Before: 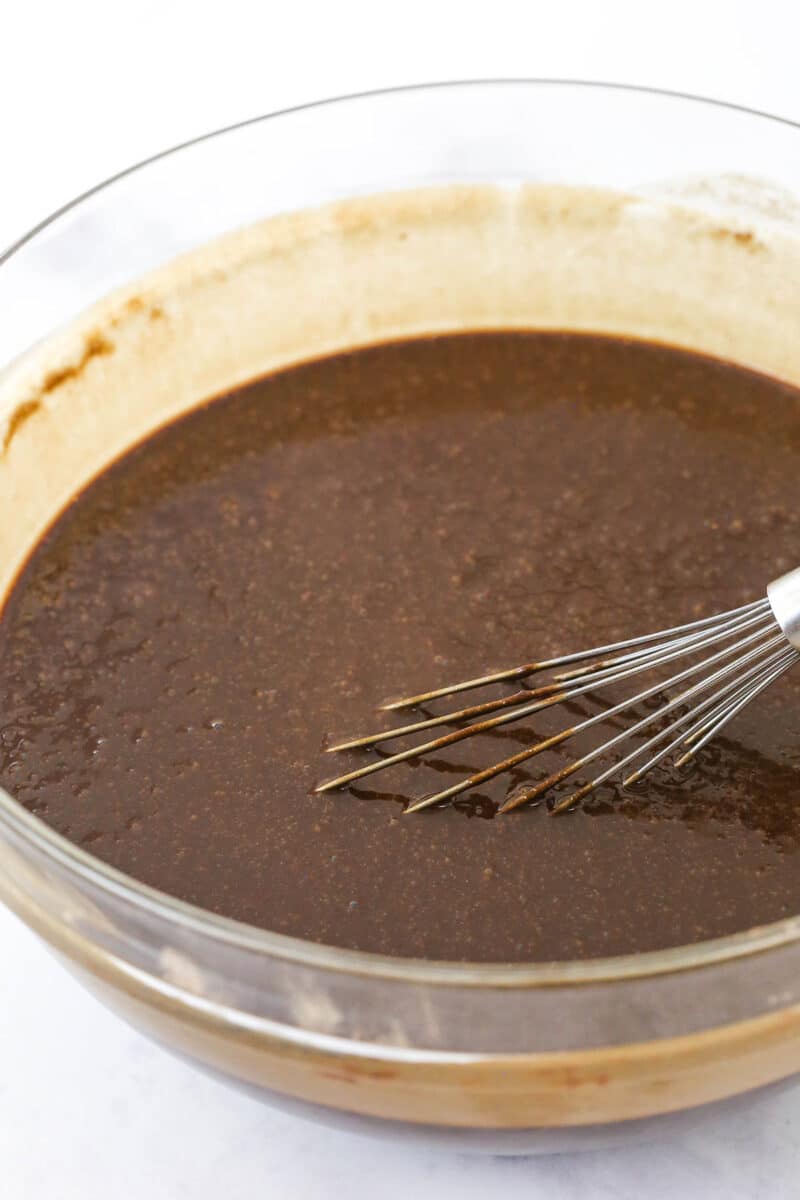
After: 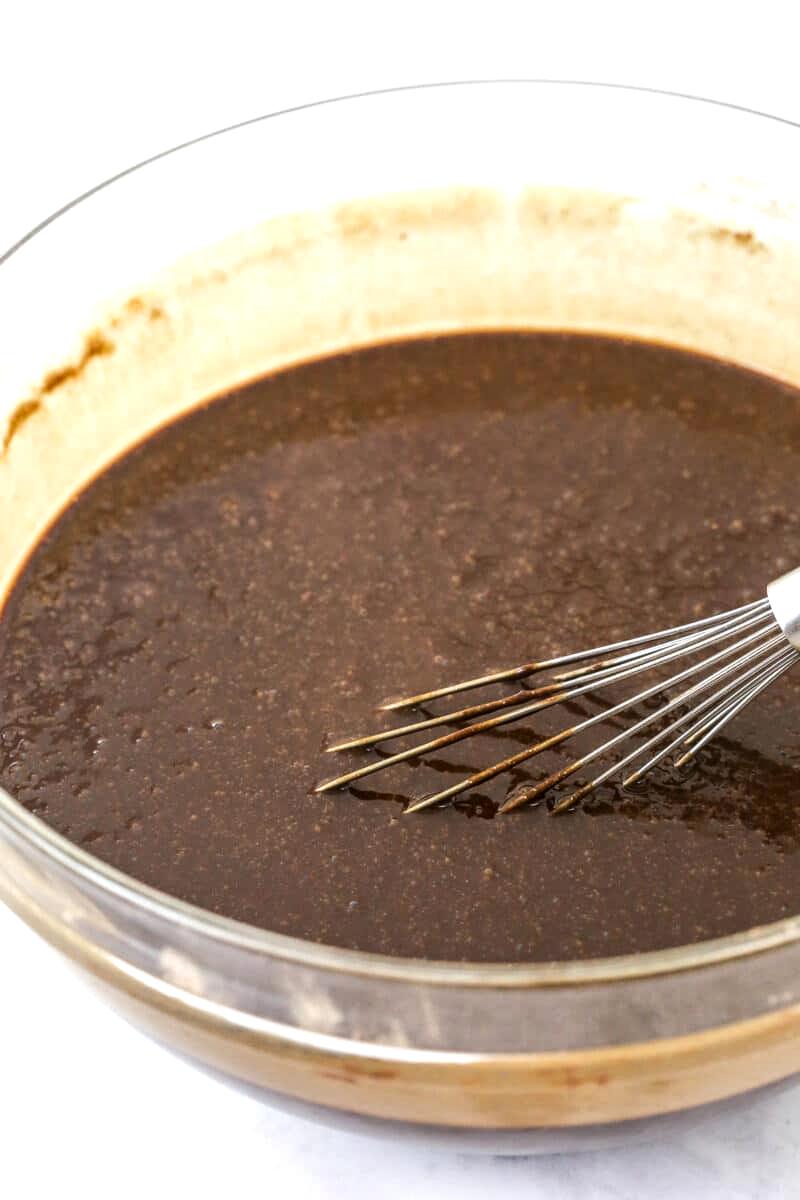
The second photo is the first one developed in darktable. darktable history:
tone equalizer: -8 EV -0.417 EV, -7 EV -0.389 EV, -6 EV -0.333 EV, -5 EV -0.222 EV, -3 EV 0.222 EV, -2 EV 0.333 EV, -1 EV 0.389 EV, +0 EV 0.417 EV, edges refinement/feathering 500, mask exposure compensation -1.57 EV, preserve details no
local contrast: on, module defaults
